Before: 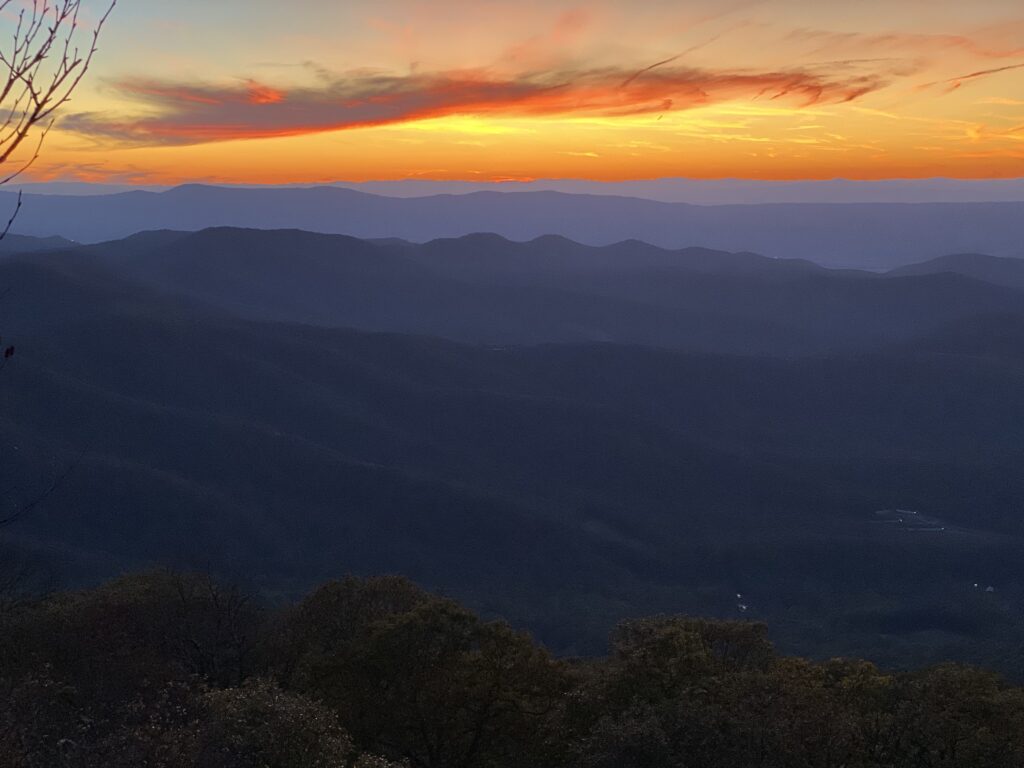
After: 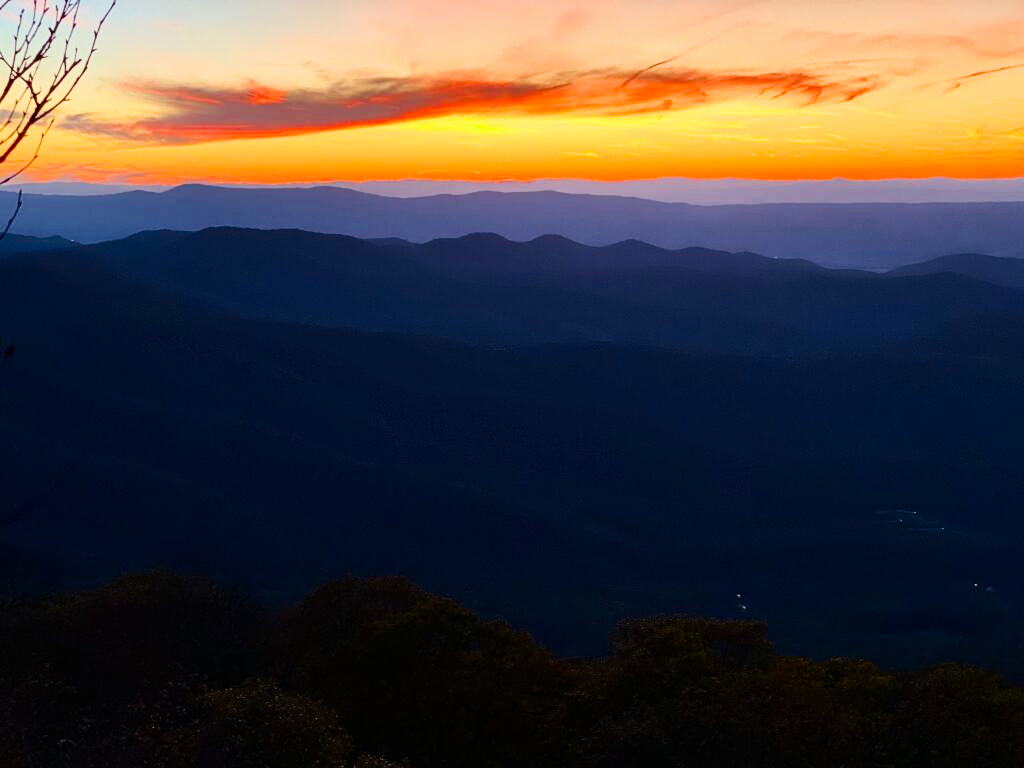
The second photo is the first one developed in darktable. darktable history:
sigmoid: on, module defaults
contrast brightness saturation: contrast 0.4, brightness 0.1, saturation 0.21
